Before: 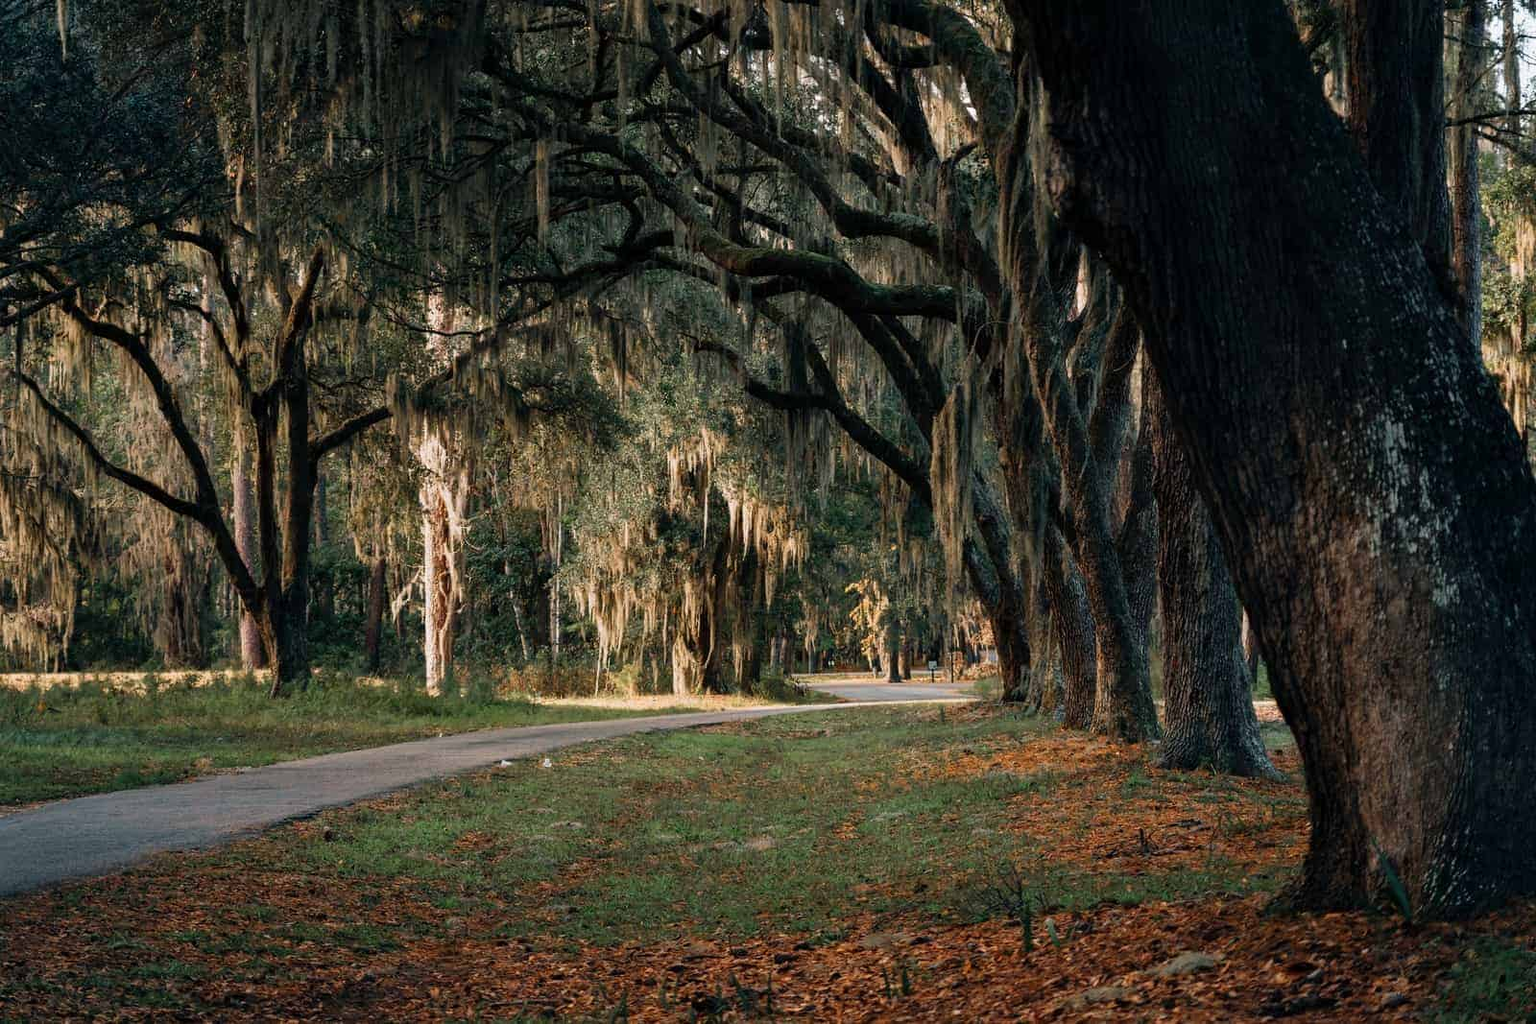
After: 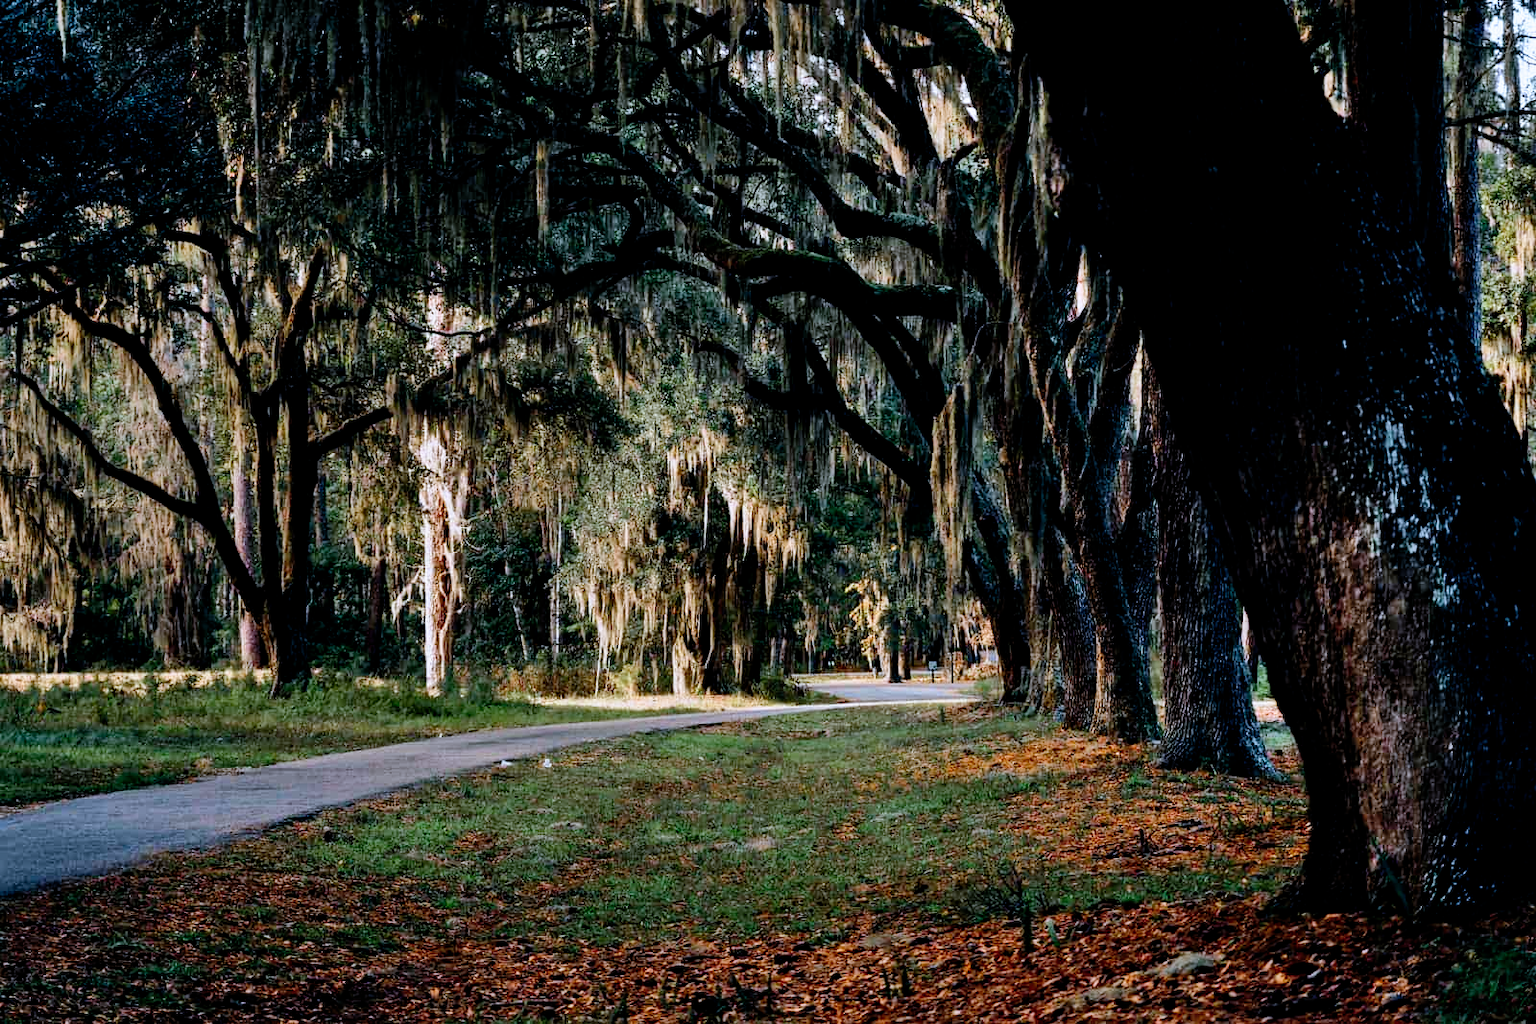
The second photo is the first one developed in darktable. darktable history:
filmic rgb: black relative exposure -6.3 EV, white relative exposure 2.8 EV, threshold 3 EV, target black luminance 0%, hardness 4.6, latitude 67.35%, contrast 1.292, shadows ↔ highlights balance -3.5%, preserve chrominance no, color science v4 (2020), contrast in shadows soft, enable highlight reconstruction true
white balance: red 0.948, green 1.02, blue 1.176
shadows and highlights: shadows 40, highlights -54, highlights color adjustment 46%, low approximation 0.01, soften with gaussian
tone equalizer: on, module defaults
